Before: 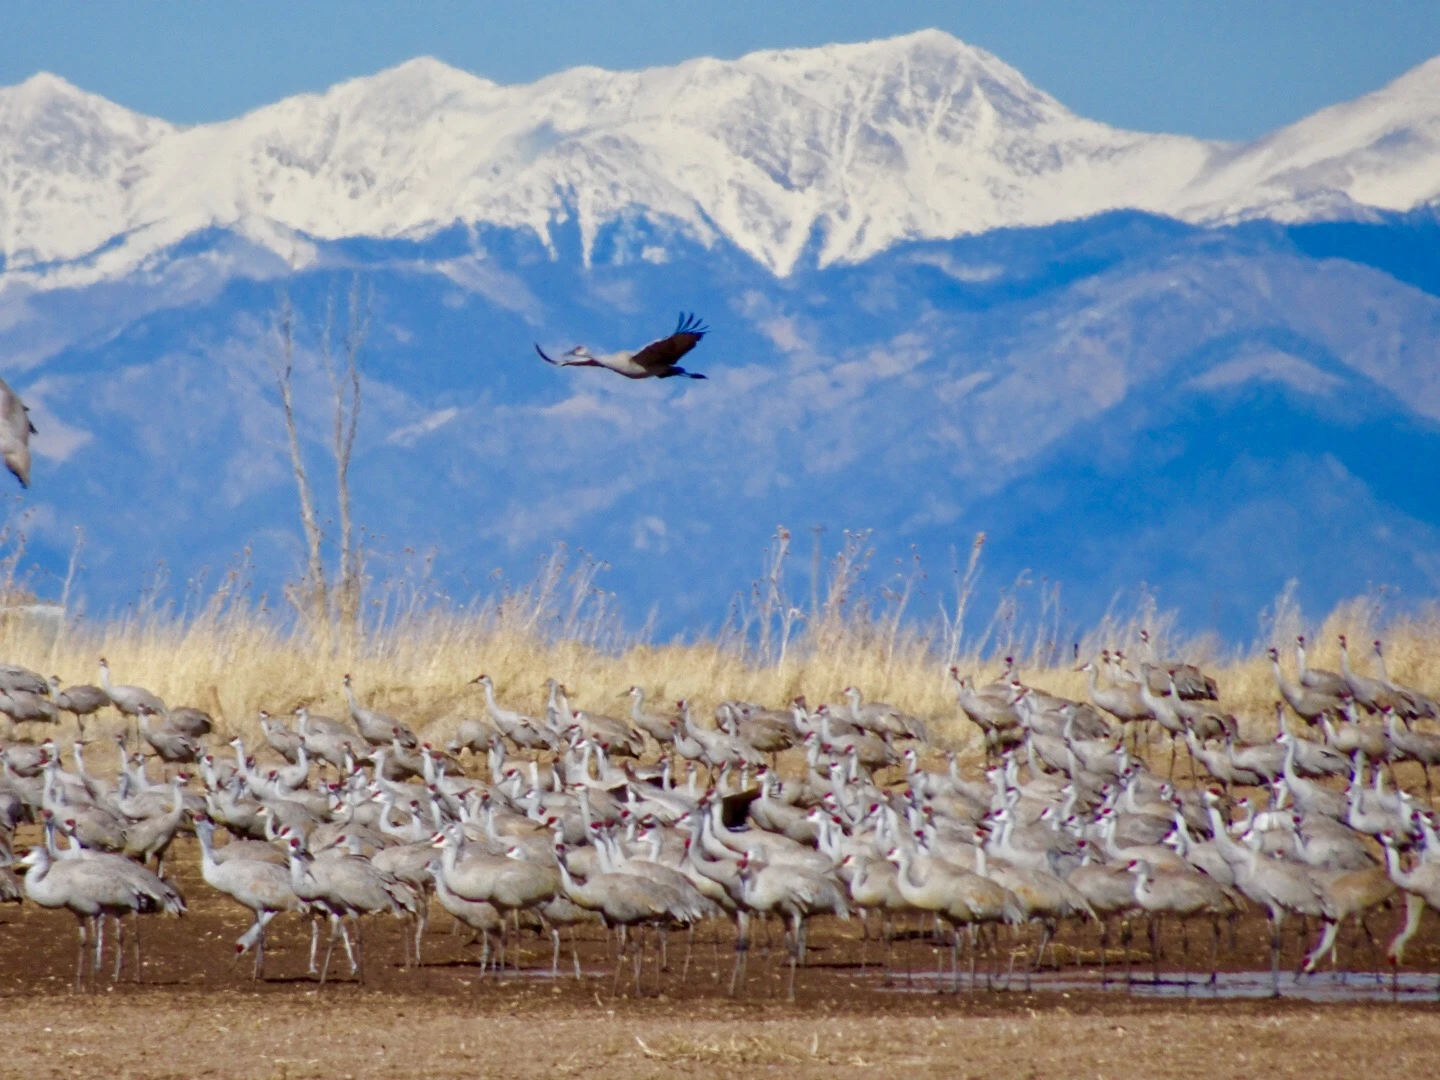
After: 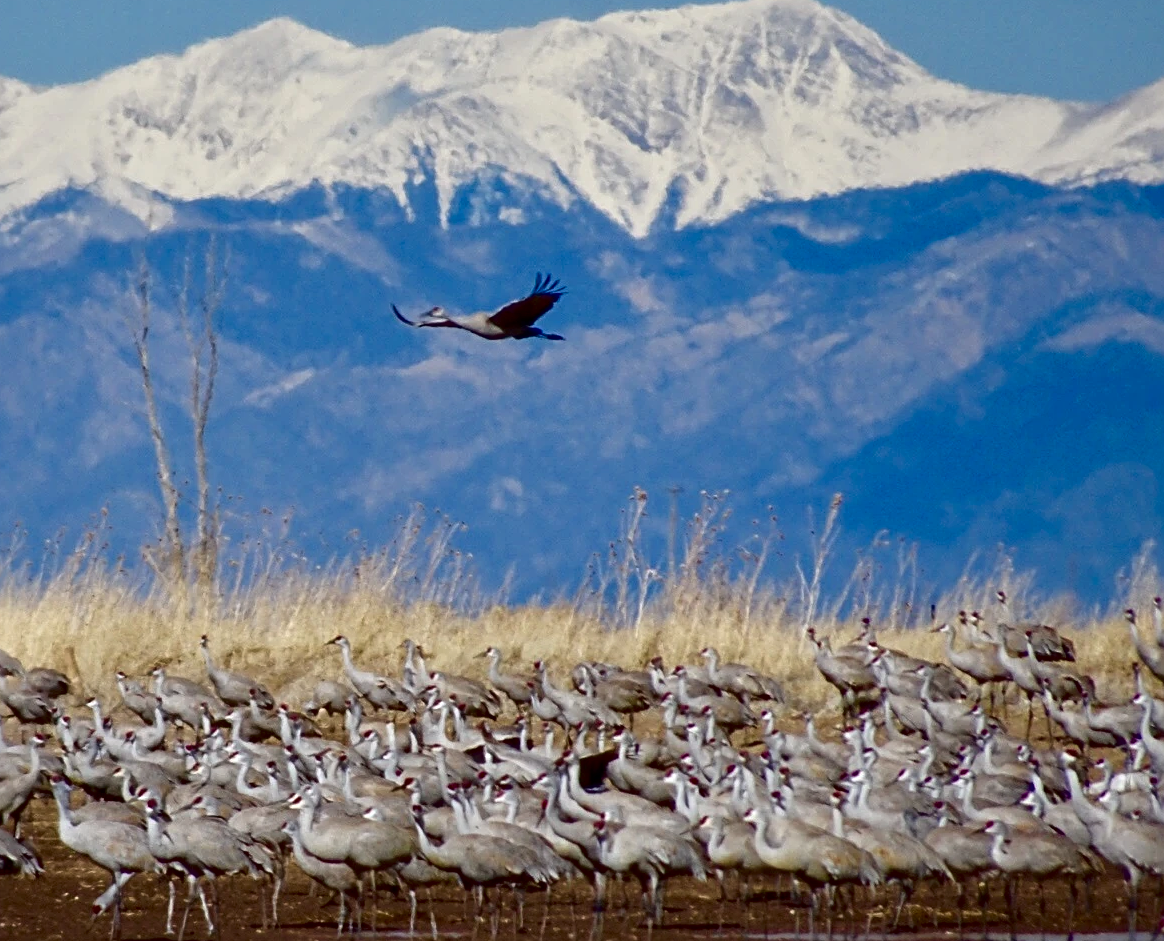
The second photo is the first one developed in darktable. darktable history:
crop: left 9.939%, top 3.64%, right 9.196%, bottom 9.179%
sharpen: radius 2.745
tone curve: curves: ch0 [(0, 0) (0.153, 0.056) (1, 1)], color space Lab, independent channels, preserve colors none
